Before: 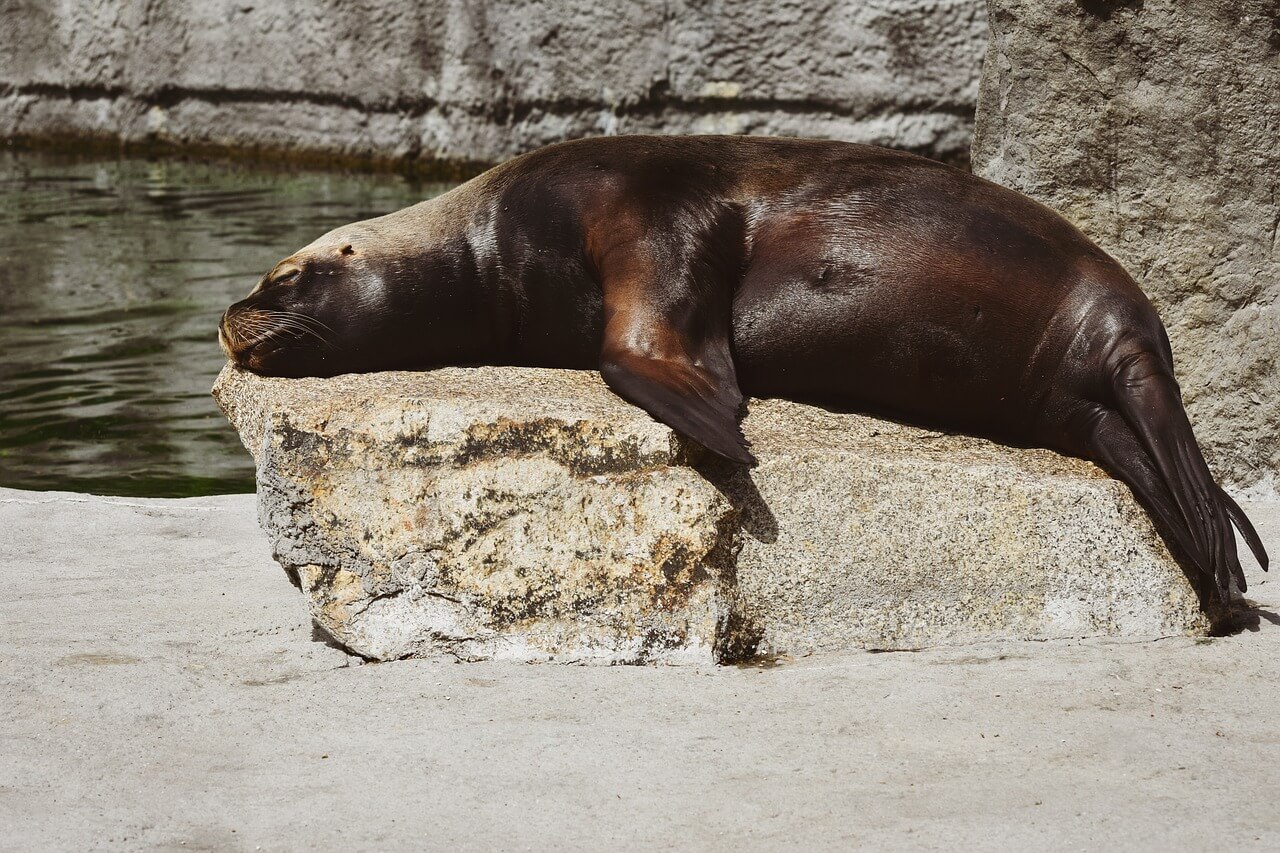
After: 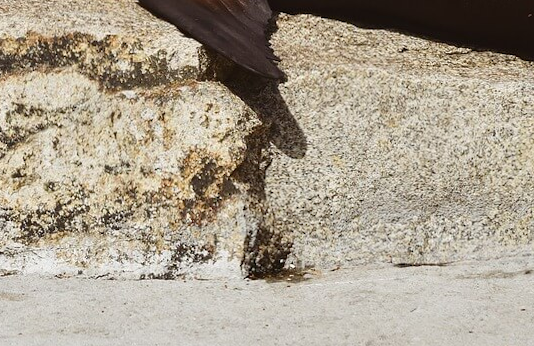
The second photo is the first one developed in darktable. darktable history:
crop: left 37.221%, top 45.169%, right 20.63%, bottom 13.777%
rotate and perspective: rotation 0.174°, lens shift (vertical) 0.013, lens shift (horizontal) 0.019, shear 0.001, automatic cropping original format, crop left 0.007, crop right 0.991, crop top 0.016, crop bottom 0.997
